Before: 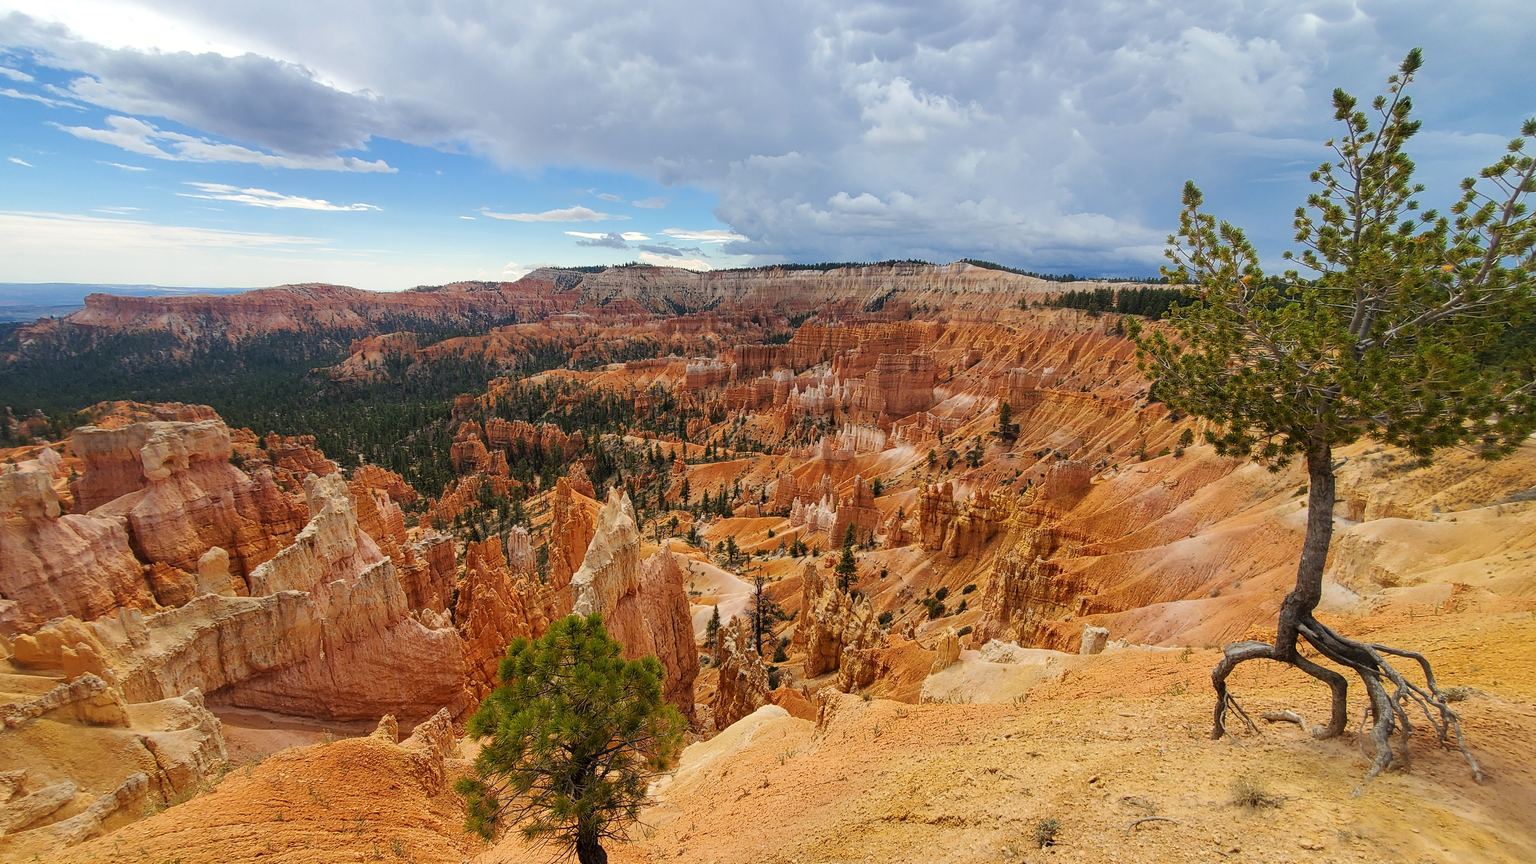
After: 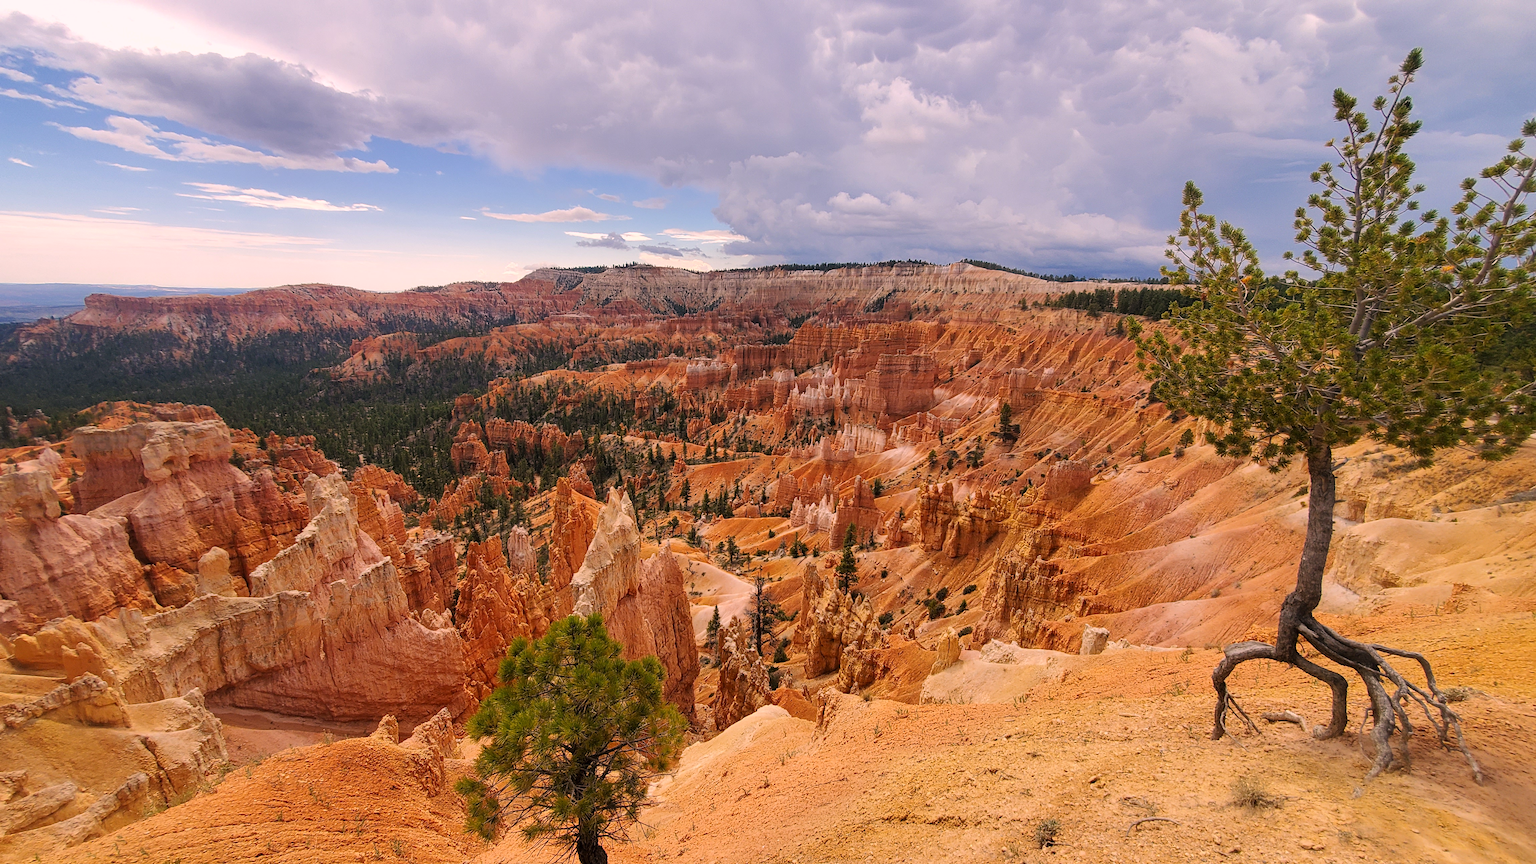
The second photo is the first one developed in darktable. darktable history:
color correction: highlights a* 14.52, highlights b* 4.84
shadows and highlights: radius 331.84, shadows 53.55, highlights -100, compress 94.63%, highlights color adjustment 73.23%, soften with gaussian
